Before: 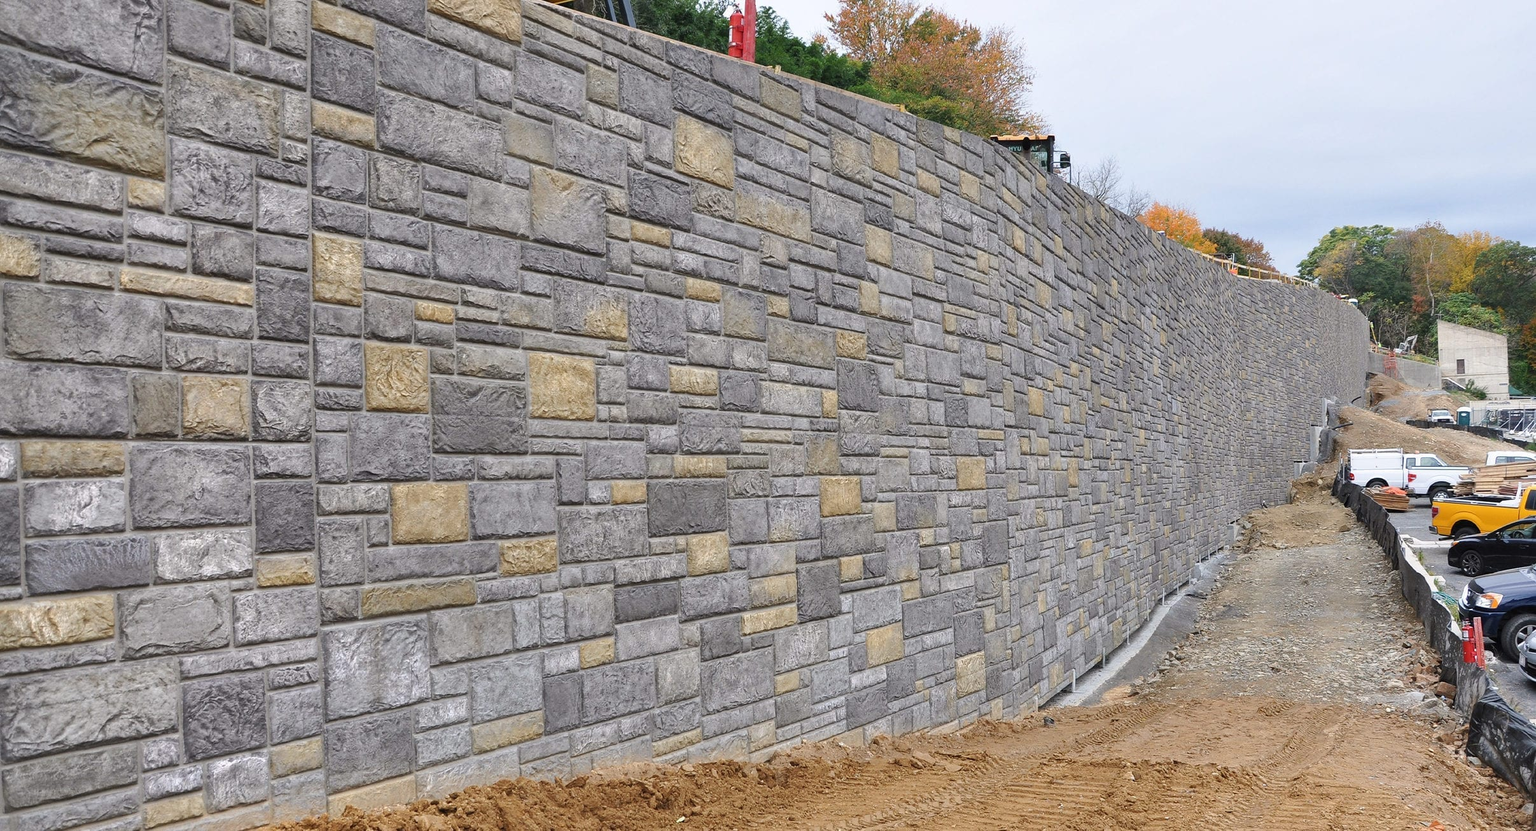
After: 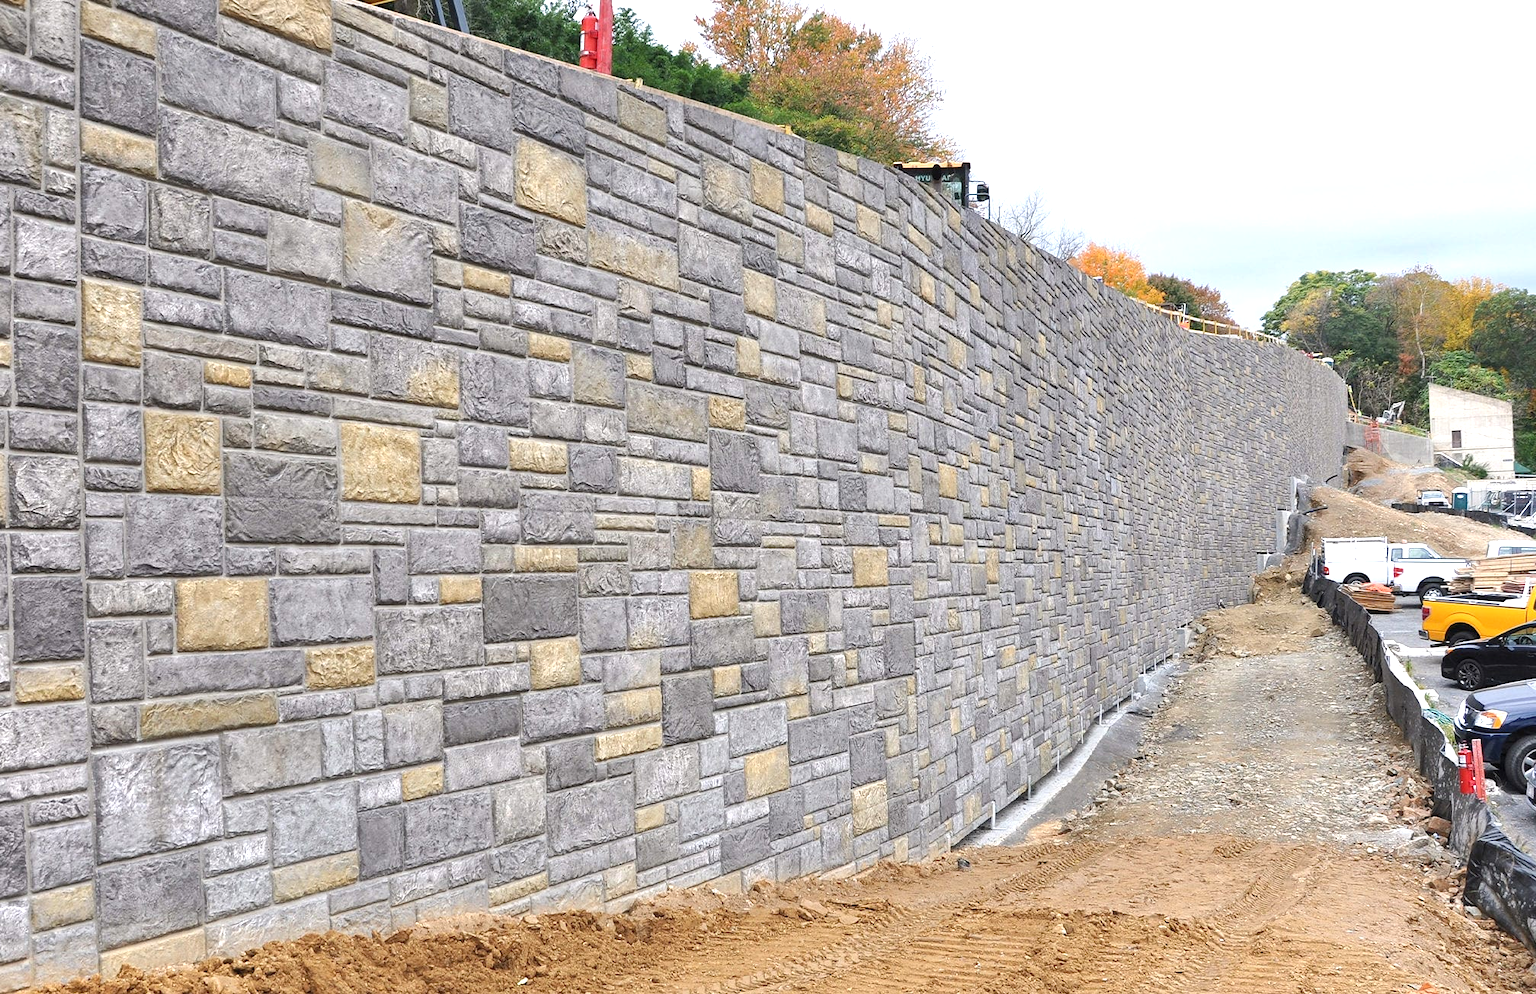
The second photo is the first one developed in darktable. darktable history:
crop: left 15.93%
exposure: exposure 0.61 EV, compensate highlight preservation false
